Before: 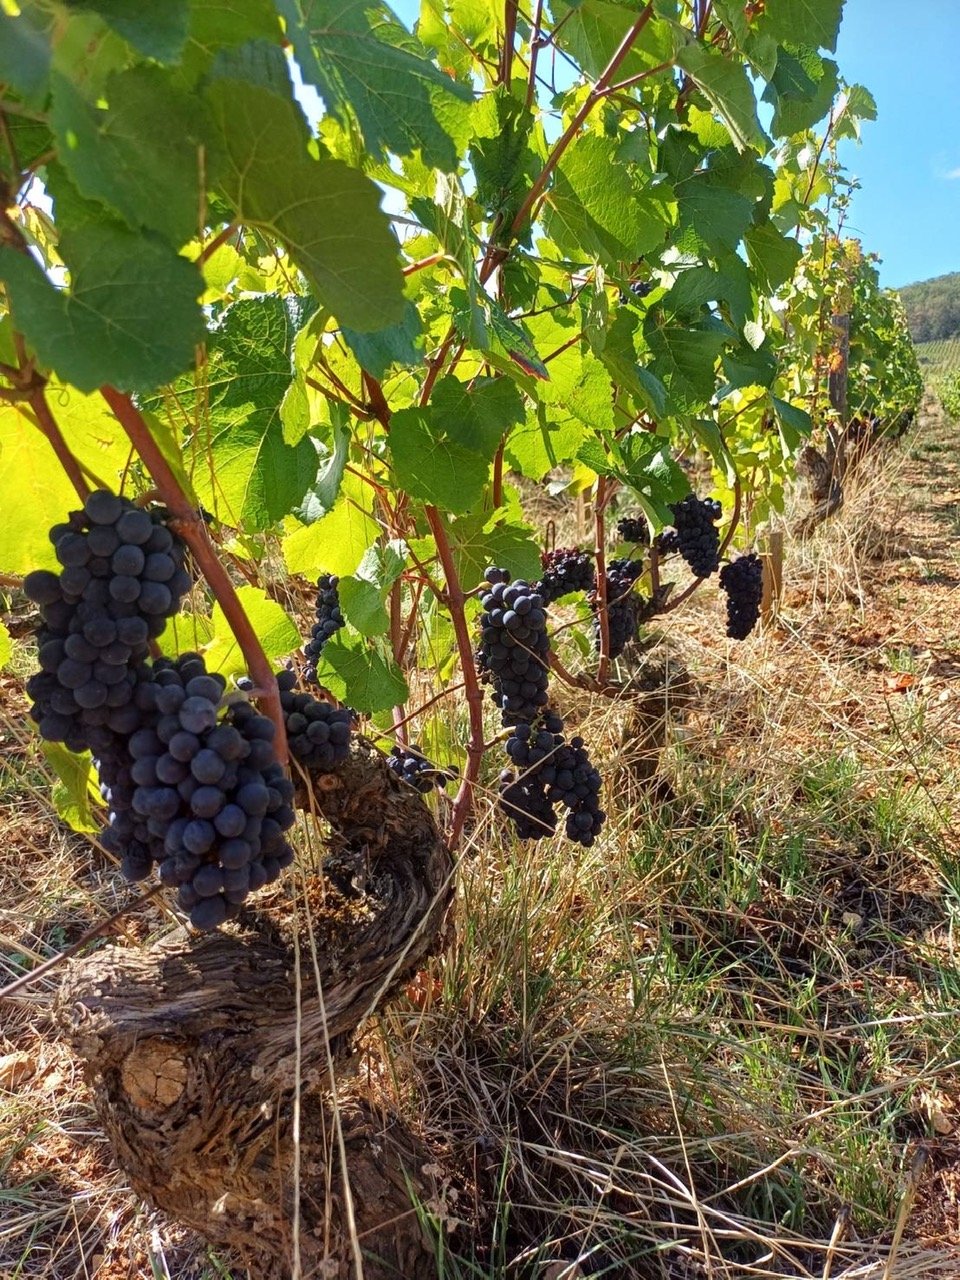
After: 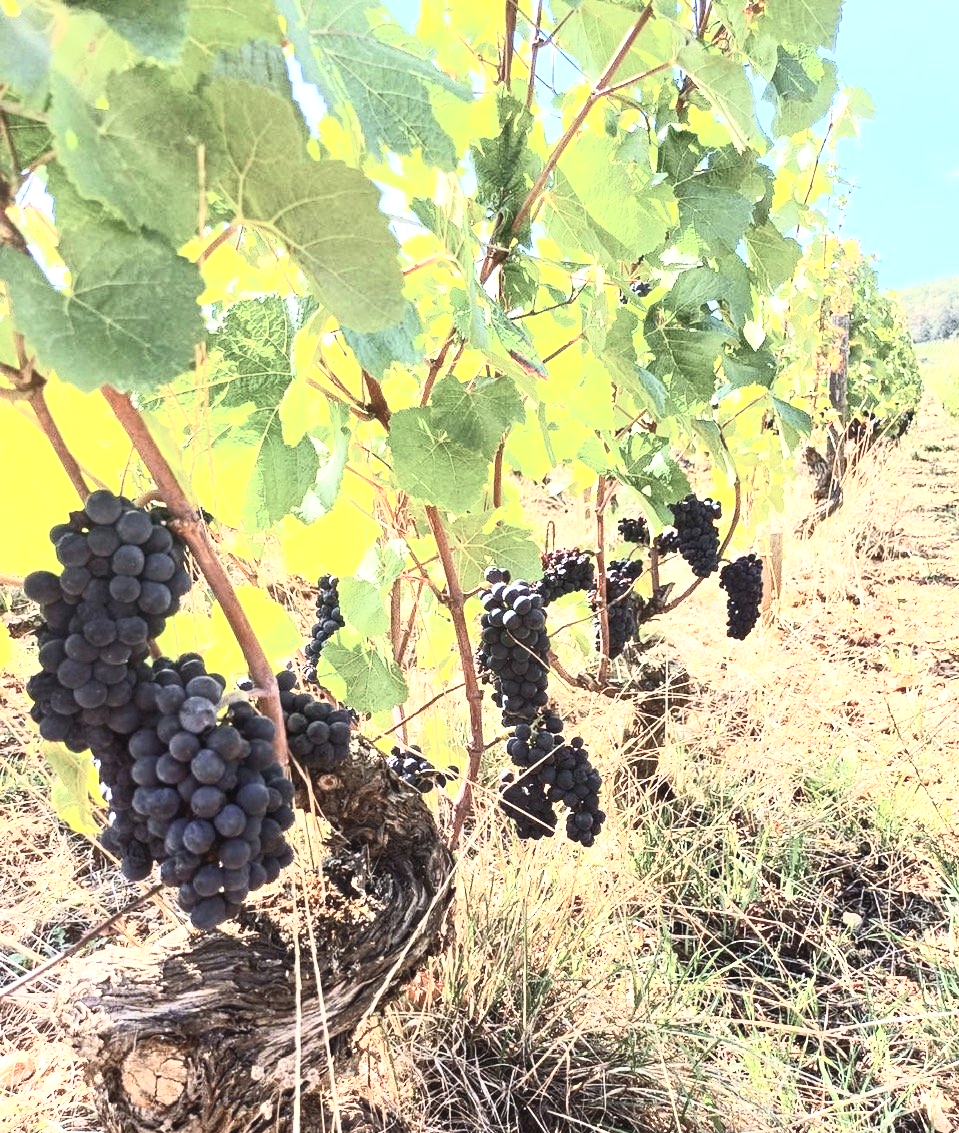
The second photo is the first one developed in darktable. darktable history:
contrast brightness saturation: contrast 0.582, brightness 0.569, saturation -0.338
exposure: black level correction 0, exposure 1.101 EV, compensate exposure bias true, compensate highlight preservation false
crop and rotate: top 0%, bottom 11.458%
tone curve: color space Lab, independent channels, preserve colors none
